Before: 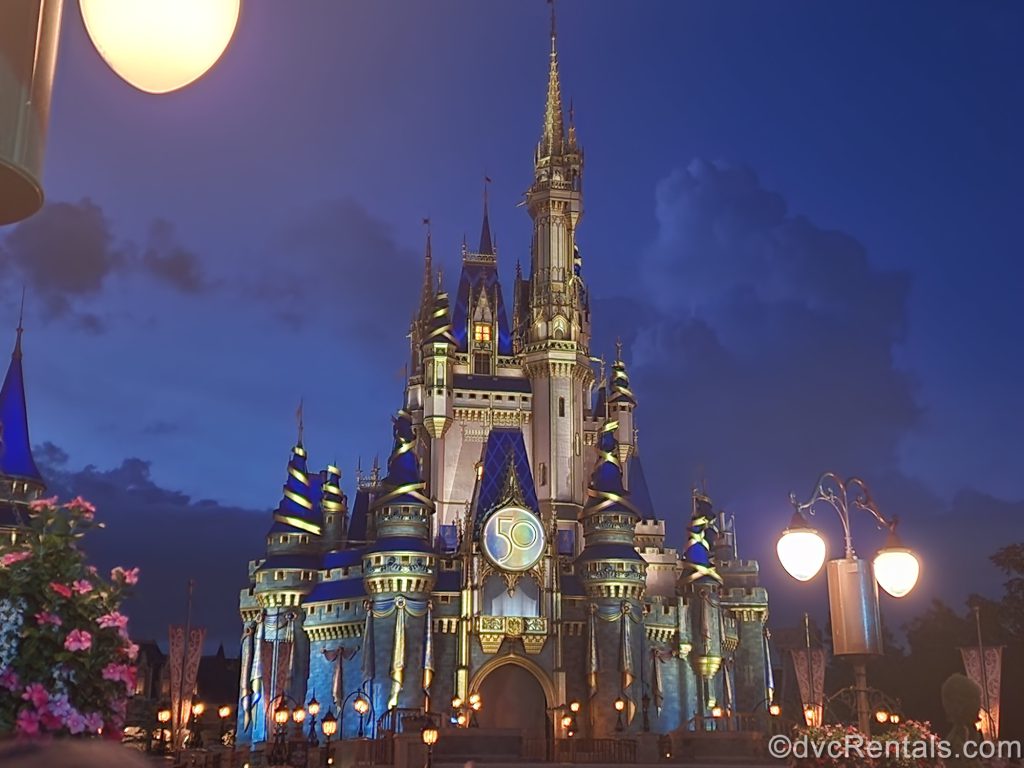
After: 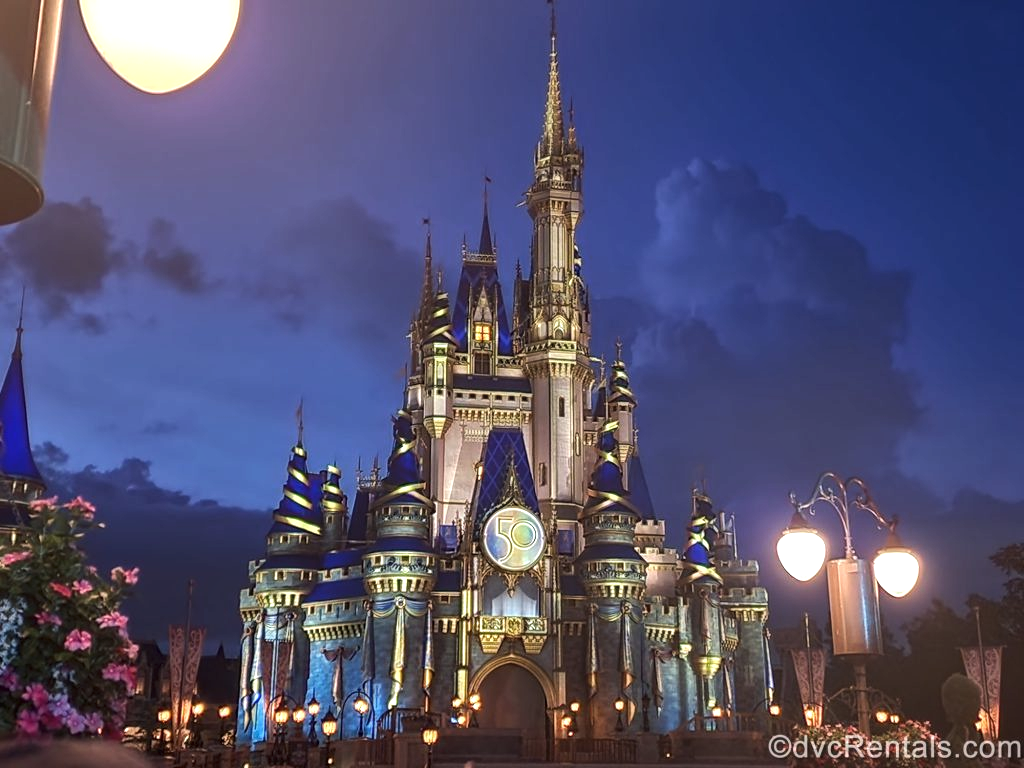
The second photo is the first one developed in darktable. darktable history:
local contrast: on, module defaults
tone equalizer: -8 EV -0.417 EV, -7 EV -0.389 EV, -6 EV -0.333 EV, -5 EV -0.222 EV, -3 EV 0.222 EV, -2 EV 0.333 EV, -1 EV 0.389 EV, +0 EV 0.417 EV, edges refinement/feathering 500, mask exposure compensation -1.57 EV, preserve details no
